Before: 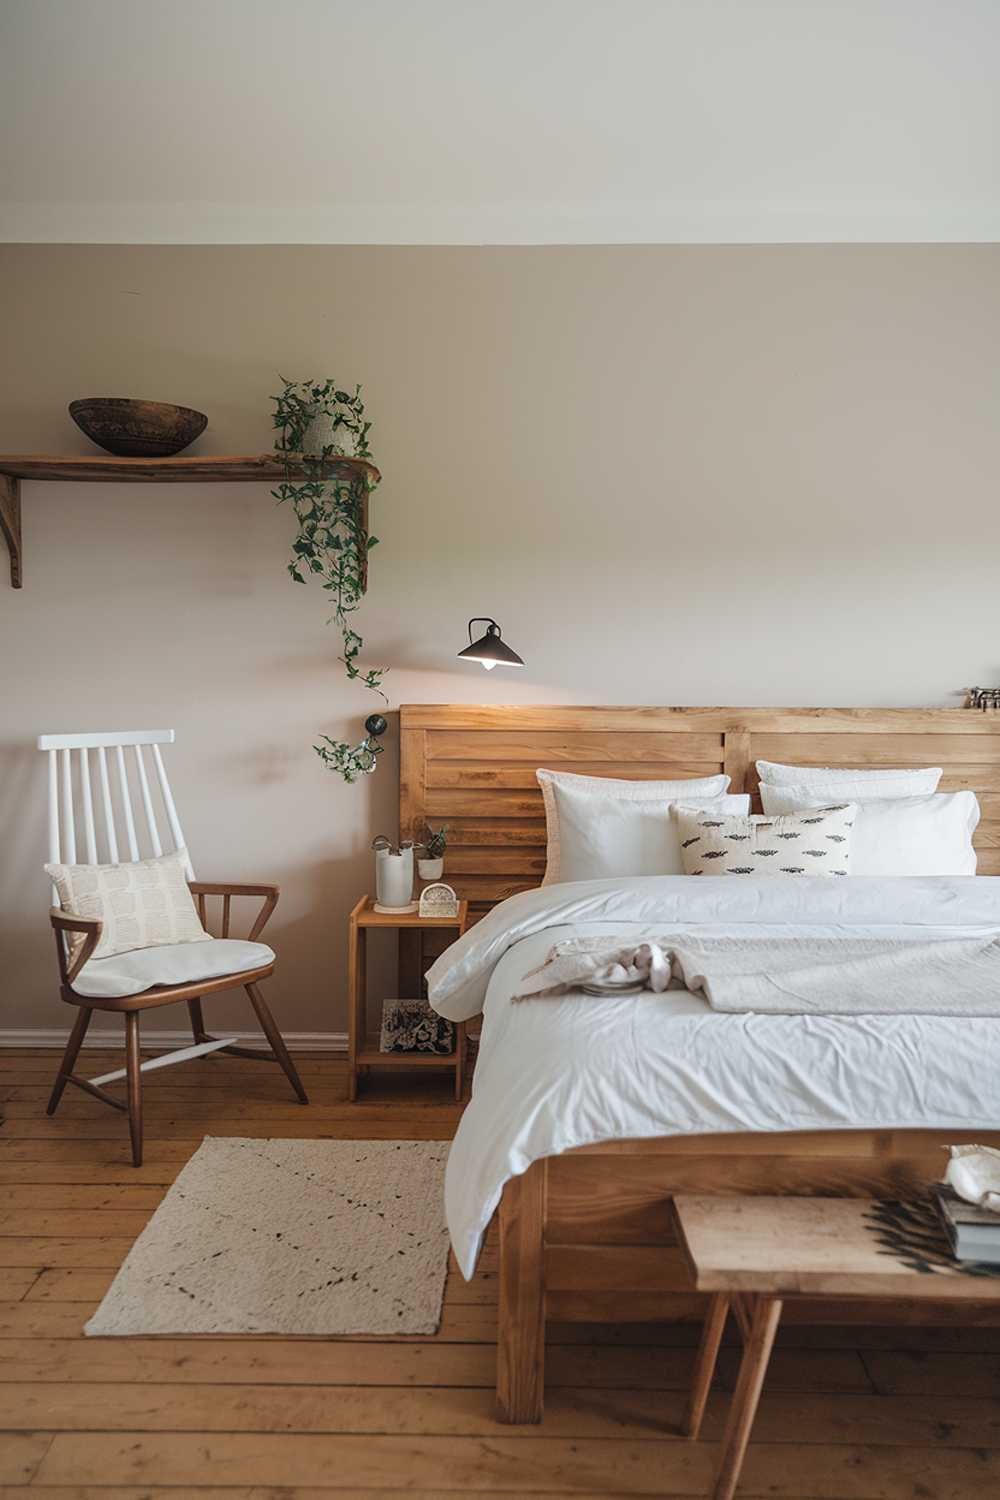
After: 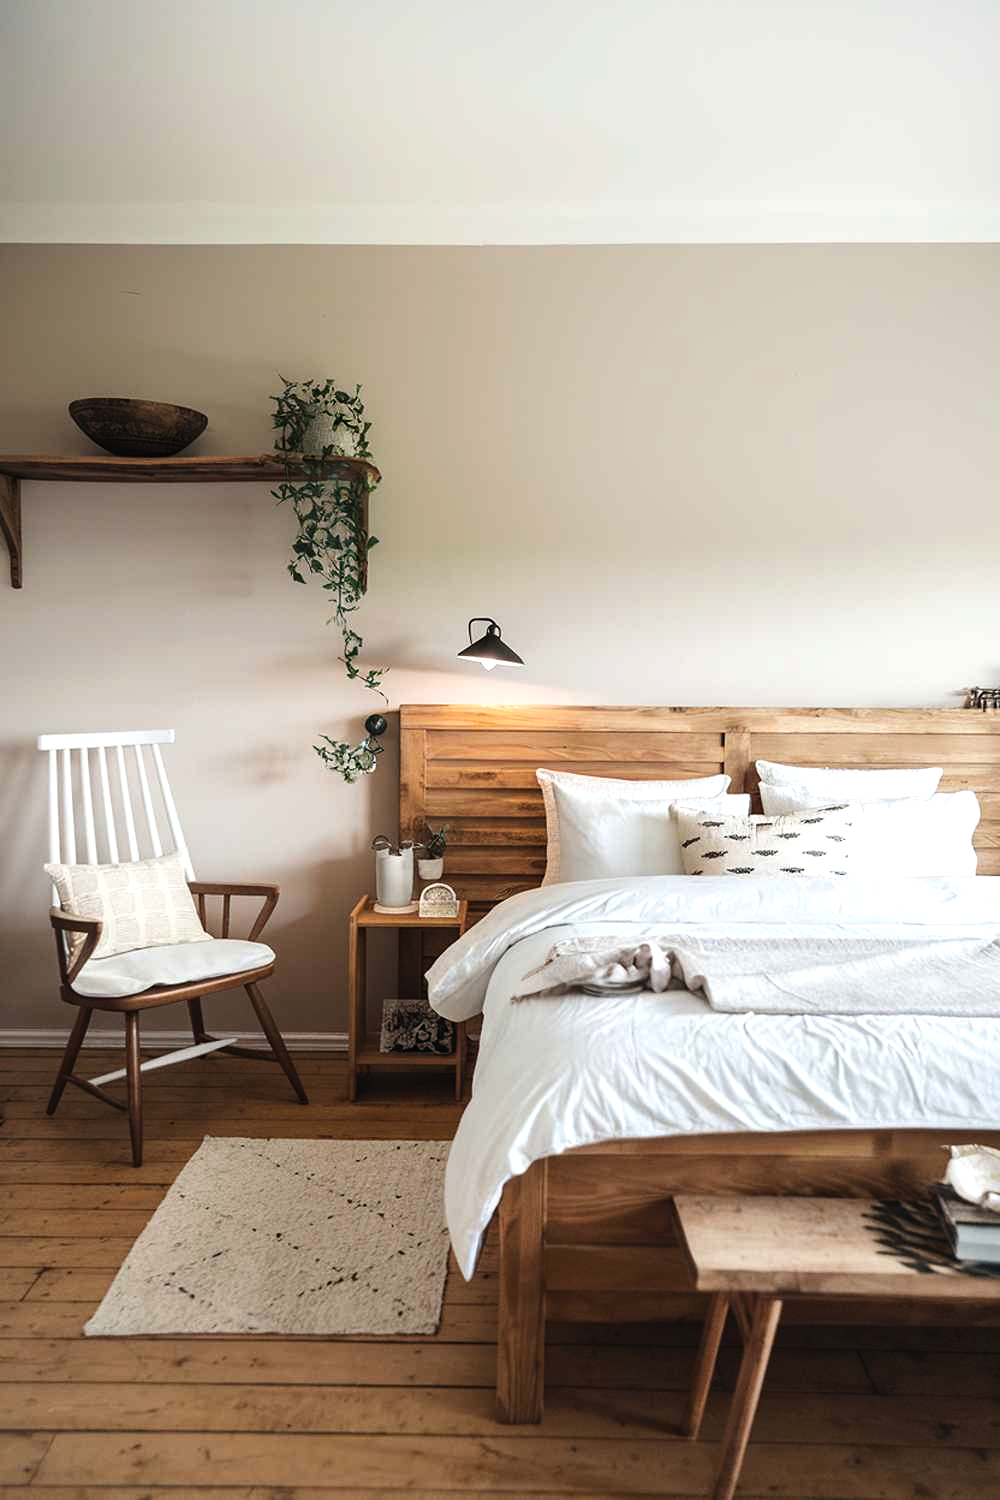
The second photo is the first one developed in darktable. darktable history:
tone equalizer: -8 EV -0.746 EV, -7 EV -0.73 EV, -6 EV -0.566 EV, -5 EV -0.363 EV, -3 EV 0.398 EV, -2 EV 0.6 EV, -1 EV 0.688 EV, +0 EV 0.75 EV, edges refinement/feathering 500, mask exposure compensation -1.57 EV, preserve details no
